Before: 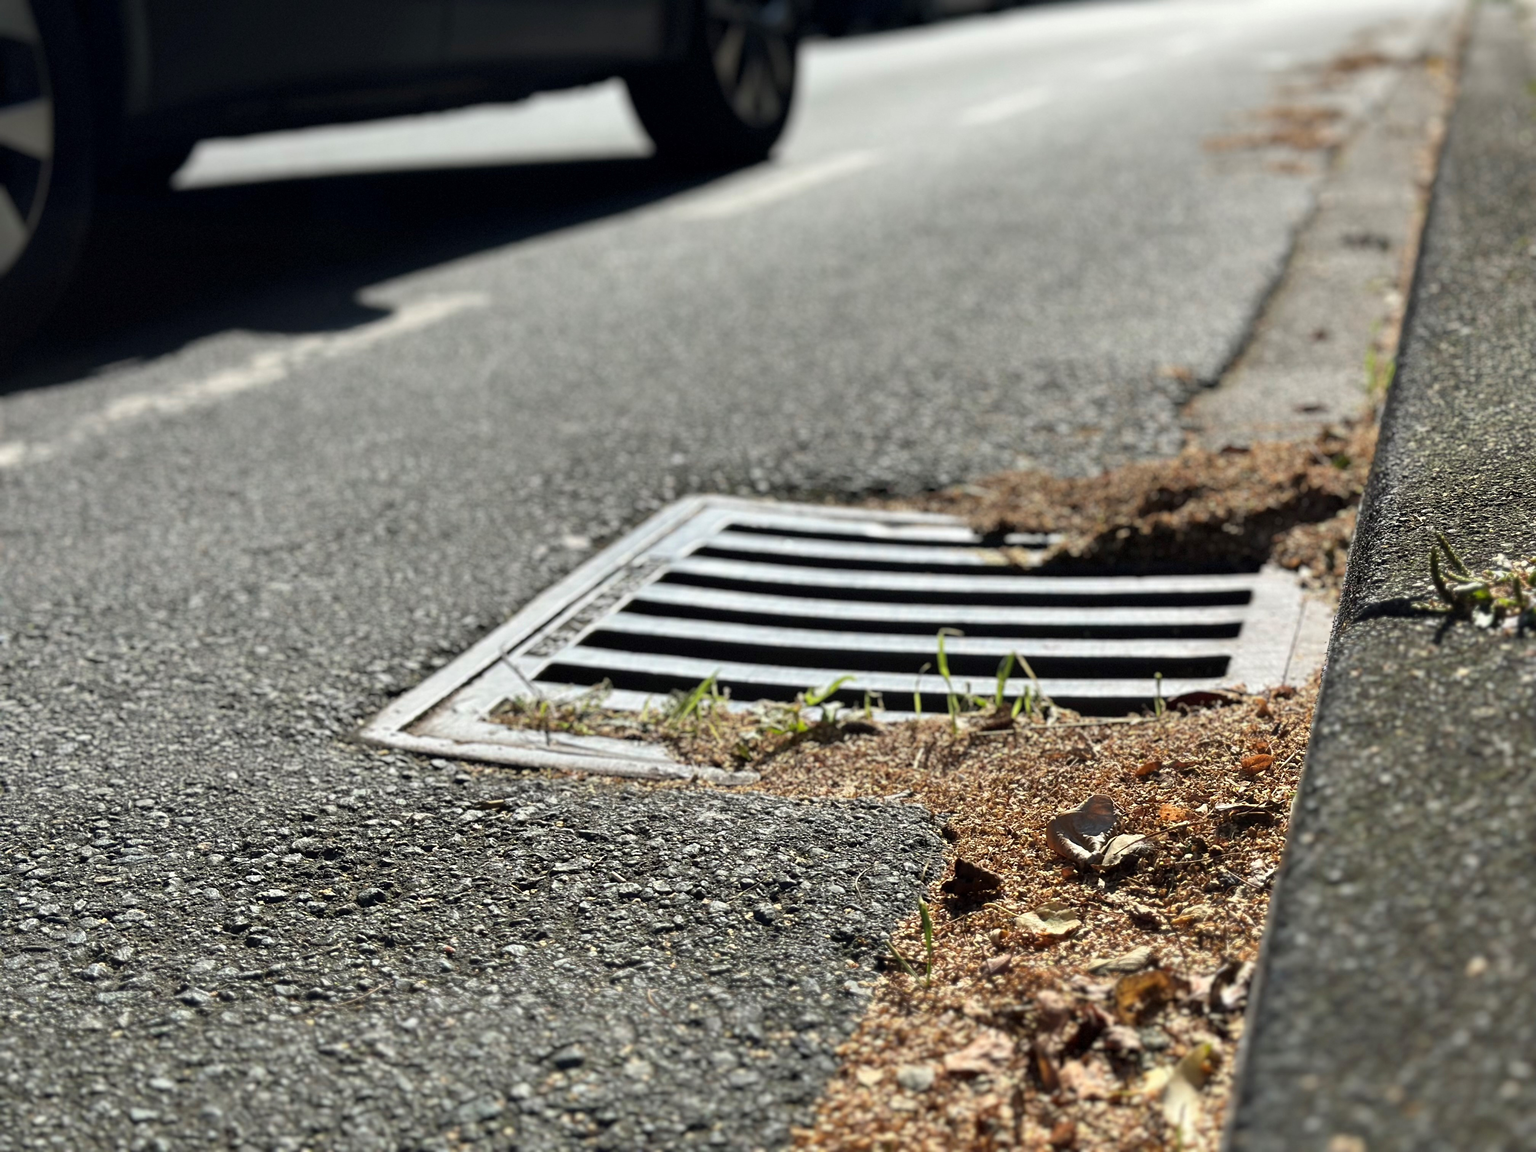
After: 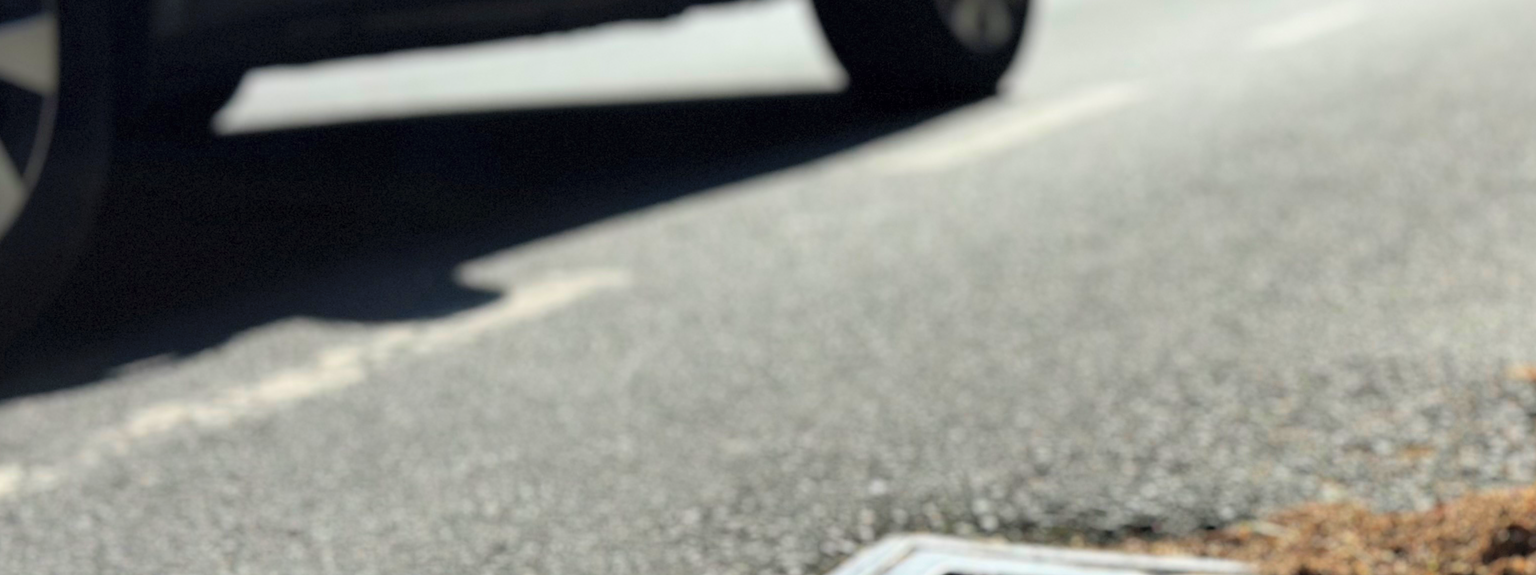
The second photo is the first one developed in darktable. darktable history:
crop: left 0.579%, top 7.627%, right 23.167%, bottom 54.275%
contrast brightness saturation: contrast 0.07, brightness 0.18, saturation 0.4
